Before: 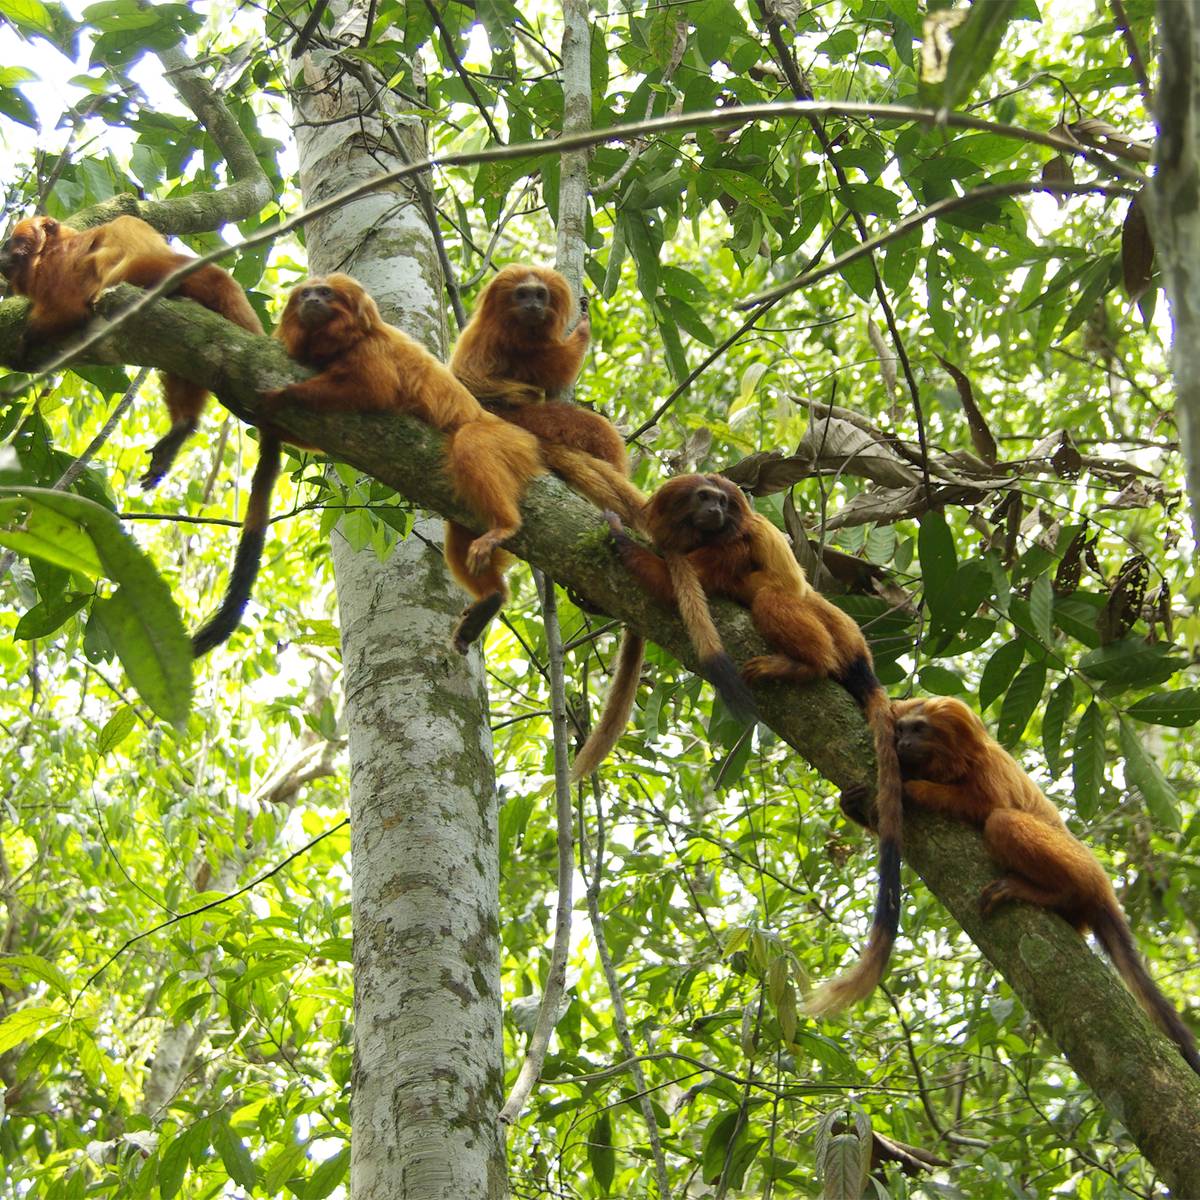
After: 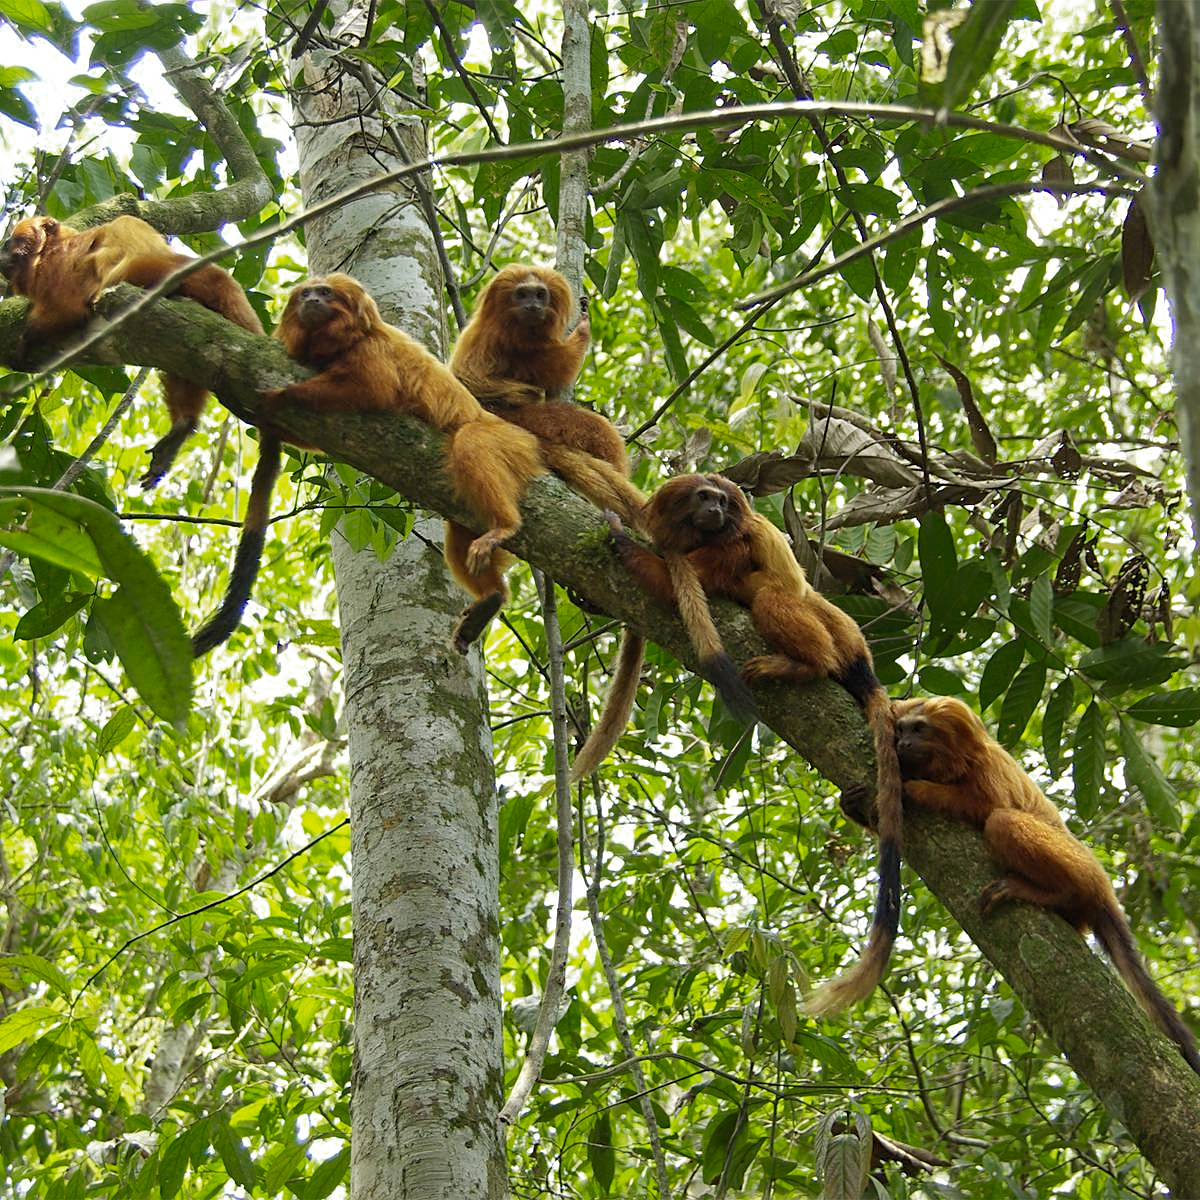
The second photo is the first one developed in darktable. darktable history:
color zones: curves: ch0 [(0, 0.558) (0.143, 0.548) (0.286, 0.447) (0.429, 0.259) (0.571, 0.5) (0.714, 0.5) (0.857, 0.593) (1, 0.558)]; ch1 [(0, 0.543) (0.01, 0.544) (0.12, 0.492) (0.248, 0.458) (0.5, 0.534) (0.748, 0.5) (0.99, 0.469) (1, 0.543)]; ch2 [(0, 0.507) (0.143, 0.522) (0.286, 0.505) (0.429, 0.5) (0.571, 0.5) (0.714, 0.5) (0.857, 0.5) (1, 0.507)]
sharpen: on, module defaults
haze removal: compatibility mode true, adaptive false
